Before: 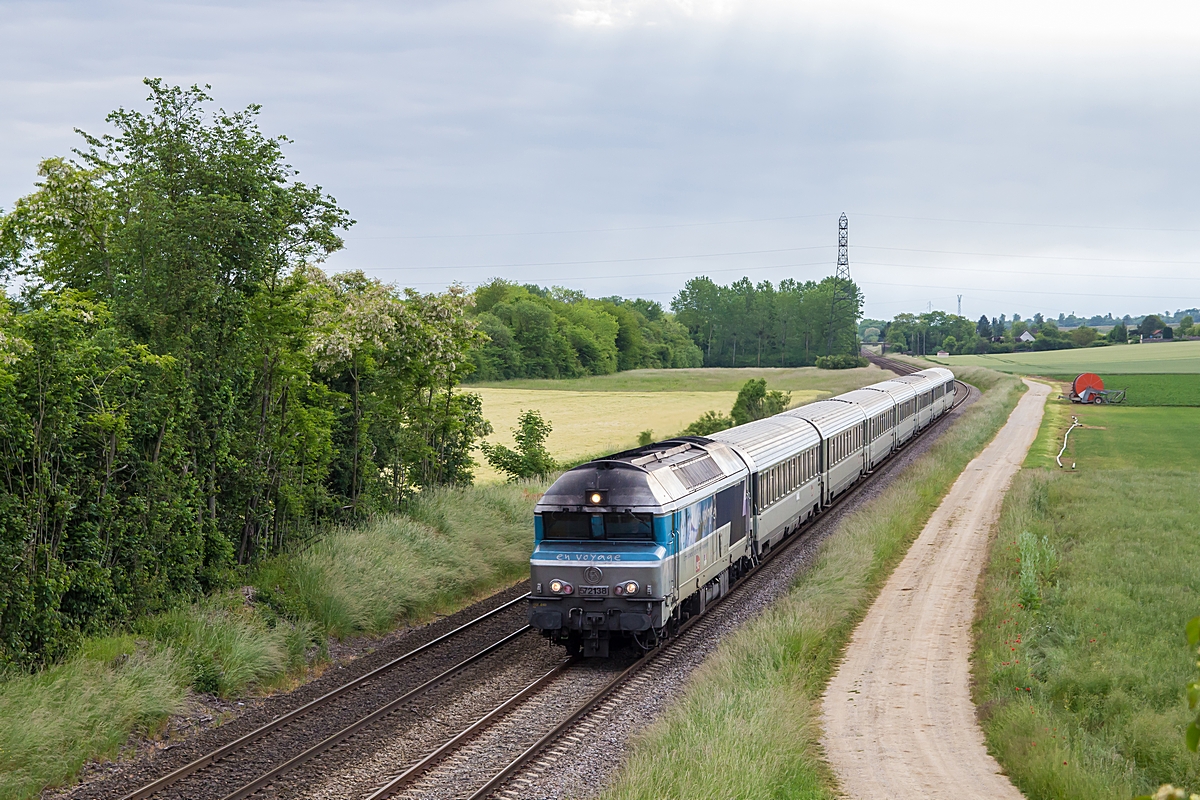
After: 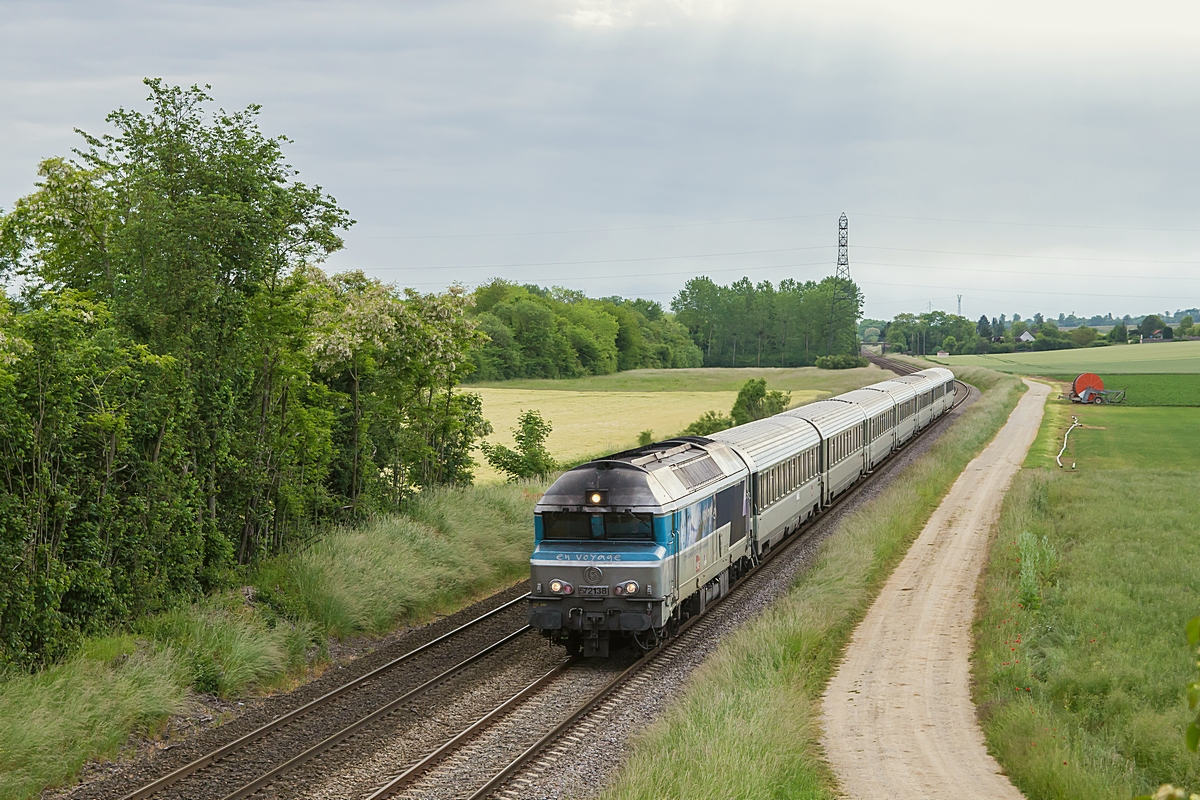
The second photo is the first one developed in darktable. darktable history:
base curve: preserve colors none
color balance: mode lift, gamma, gain (sRGB), lift [1.04, 1, 1, 0.97], gamma [1.01, 1, 1, 0.97], gain [0.96, 1, 1, 0.97]
